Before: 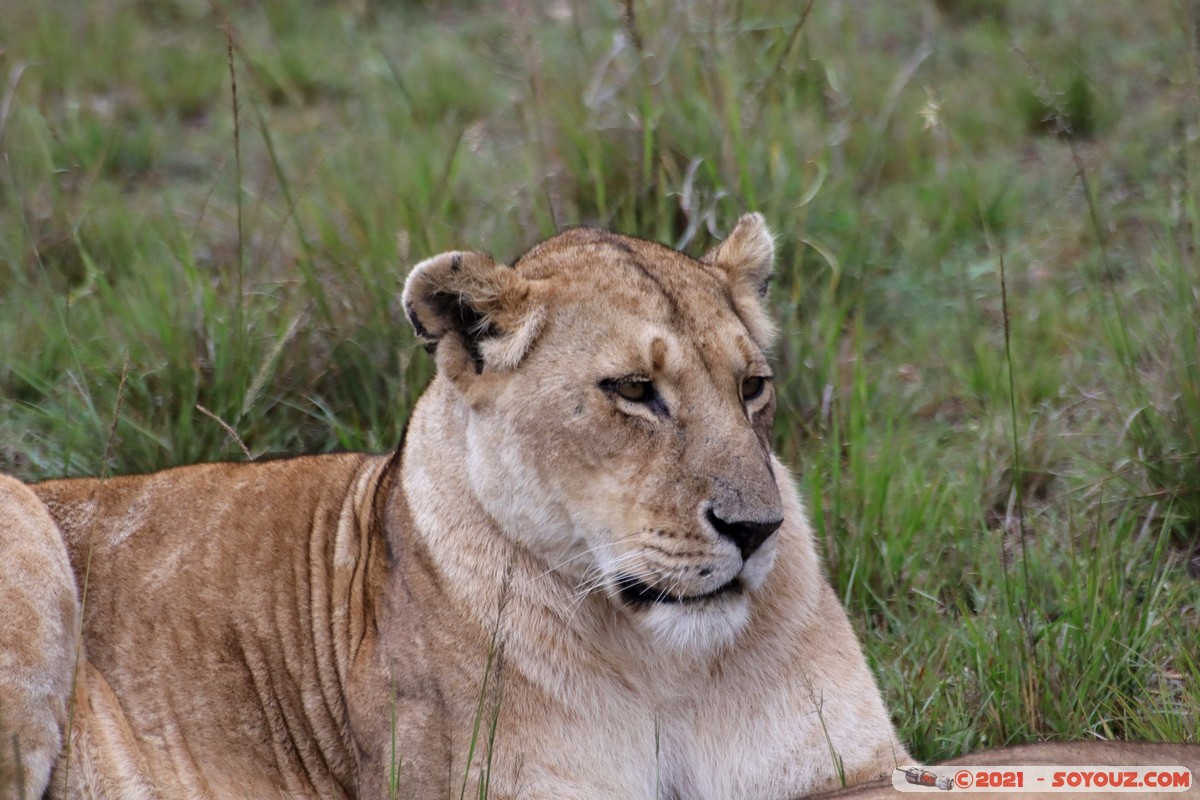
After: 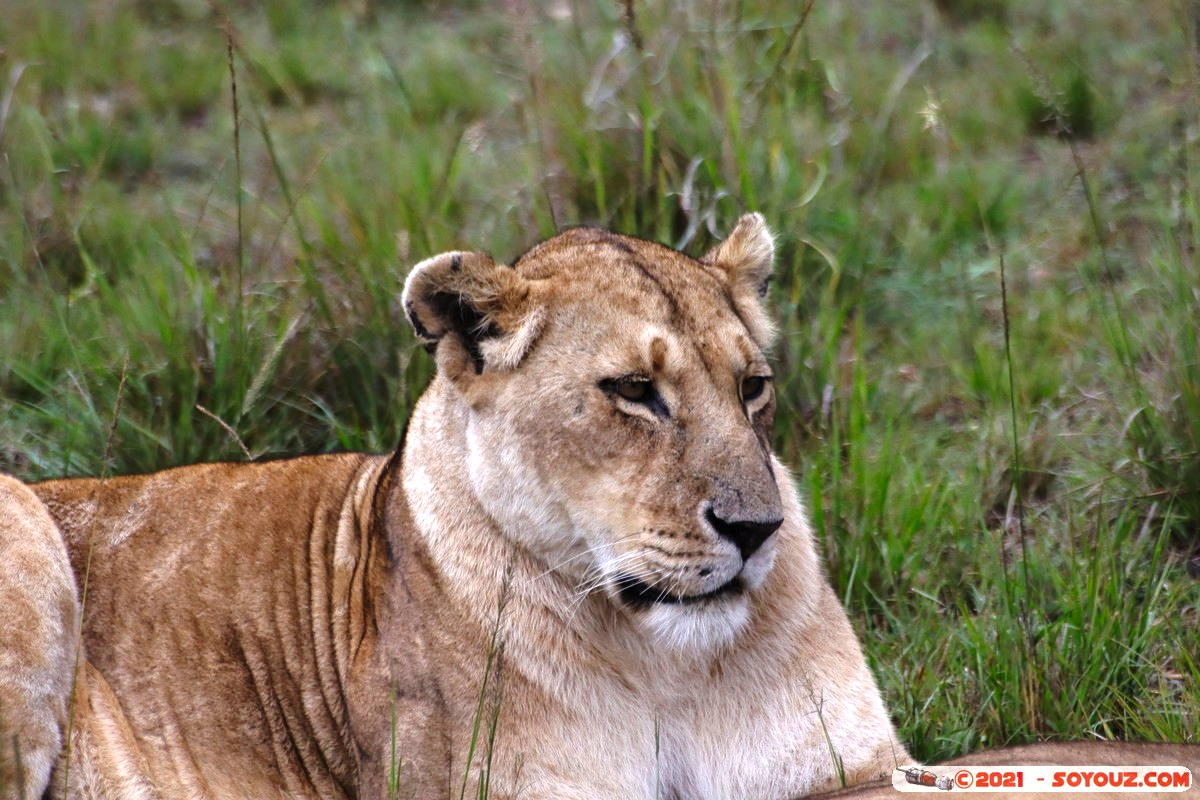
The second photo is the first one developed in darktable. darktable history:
color balance rgb: power › luminance -3.745%, power › hue 139.54°, linear chroma grading › global chroma 7.007%, perceptual saturation grading › global saturation 0.536%, perceptual brilliance grading › global brilliance 18.617%
tone curve: curves: ch0 [(0, 0) (0.003, 0.019) (0.011, 0.022) (0.025, 0.027) (0.044, 0.037) (0.069, 0.049) (0.1, 0.066) (0.136, 0.091) (0.177, 0.125) (0.224, 0.159) (0.277, 0.206) (0.335, 0.266) (0.399, 0.332) (0.468, 0.411) (0.543, 0.492) (0.623, 0.577) (0.709, 0.668) (0.801, 0.767) (0.898, 0.869) (1, 1)], preserve colors none
